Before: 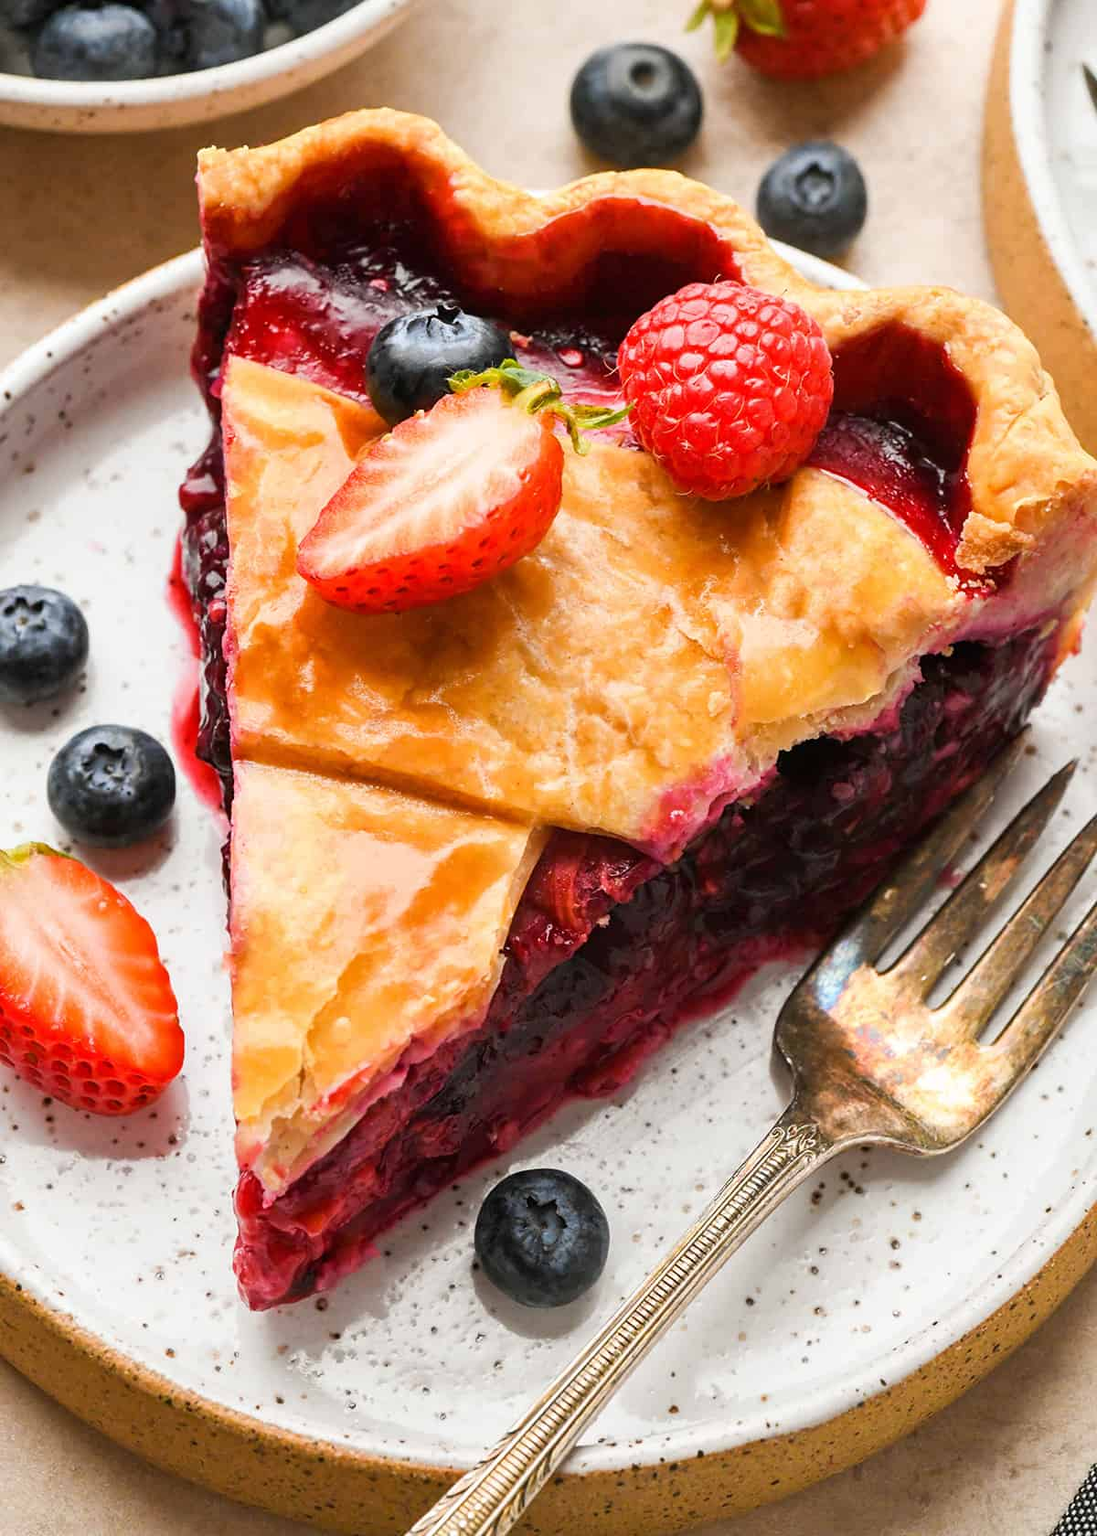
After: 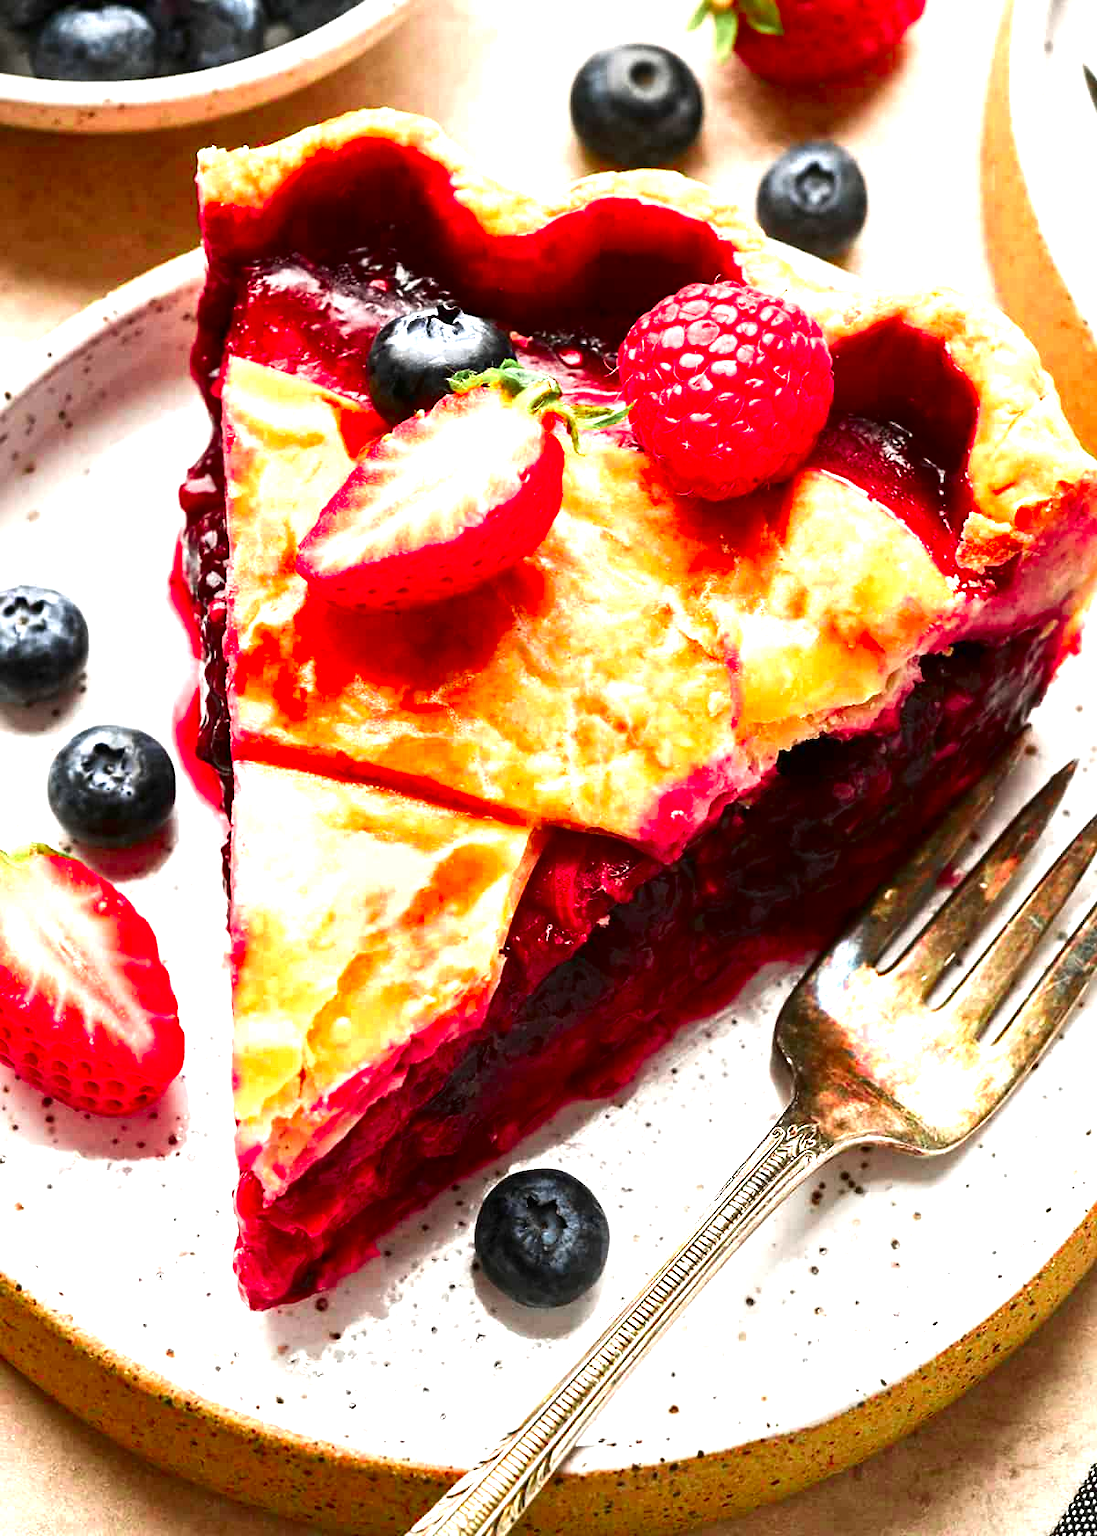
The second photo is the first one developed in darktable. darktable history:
contrast brightness saturation: contrast 0.1, brightness -0.26, saturation 0.14
exposure: black level correction 0, exposure 1 EV, compensate exposure bias true, compensate highlight preservation false
color zones: curves: ch0 [(0, 0.466) (0.128, 0.466) (0.25, 0.5) (0.375, 0.456) (0.5, 0.5) (0.625, 0.5) (0.737, 0.652) (0.875, 0.5)]; ch1 [(0, 0.603) (0.125, 0.618) (0.261, 0.348) (0.372, 0.353) (0.497, 0.363) (0.611, 0.45) (0.731, 0.427) (0.875, 0.518) (0.998, 0.652)]; ch2 [(0, 0.559) (0.125, 0.451) (0.253, 0.564) (0.37, 0.578) (0.5, 0.466) (0.625, 0.471) (0.731, 0.471) (0.88, 0.485)]
